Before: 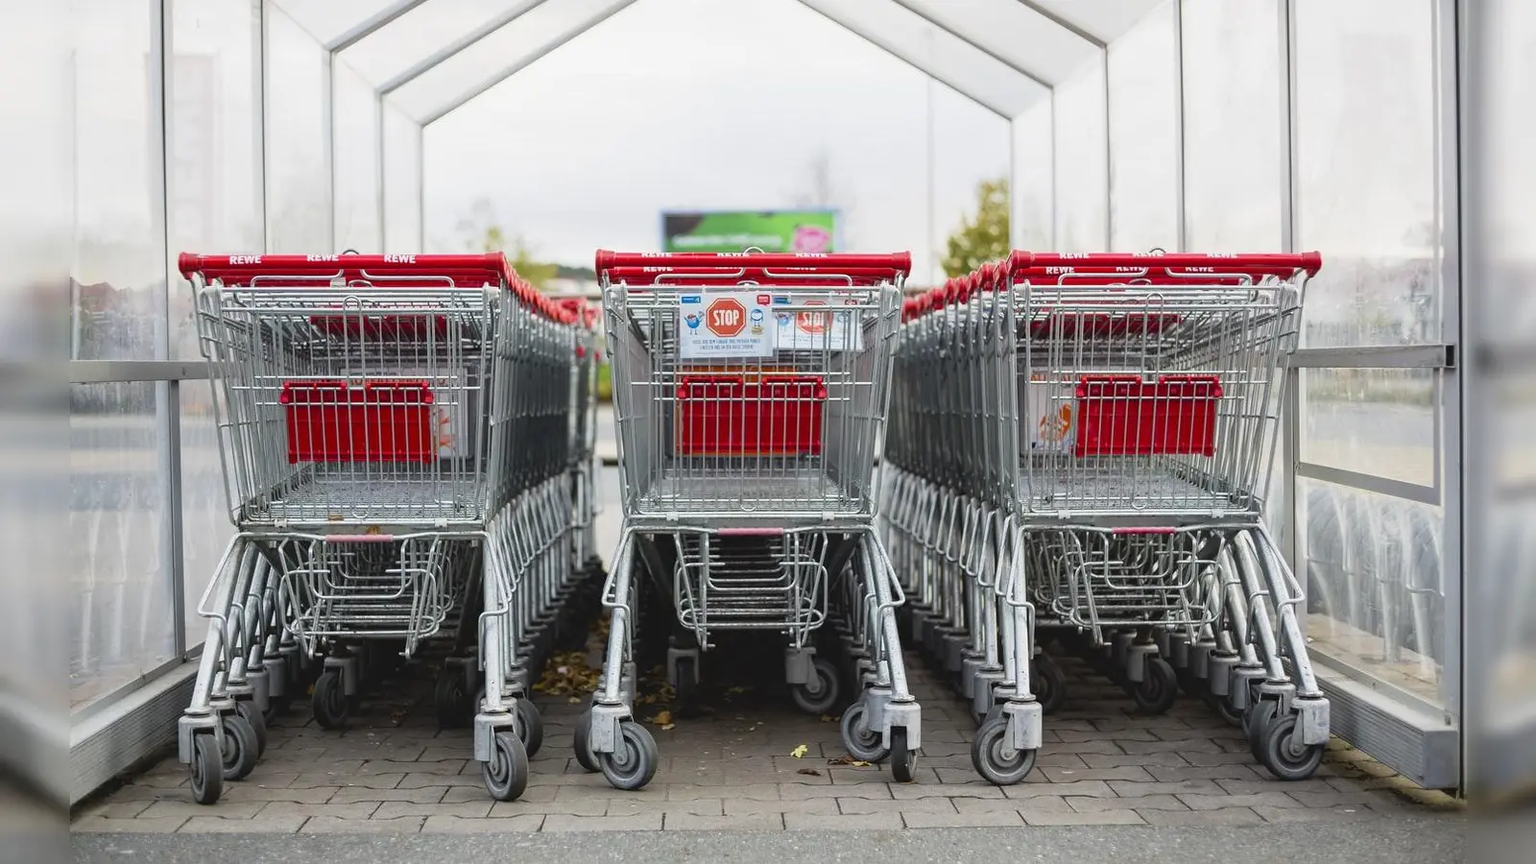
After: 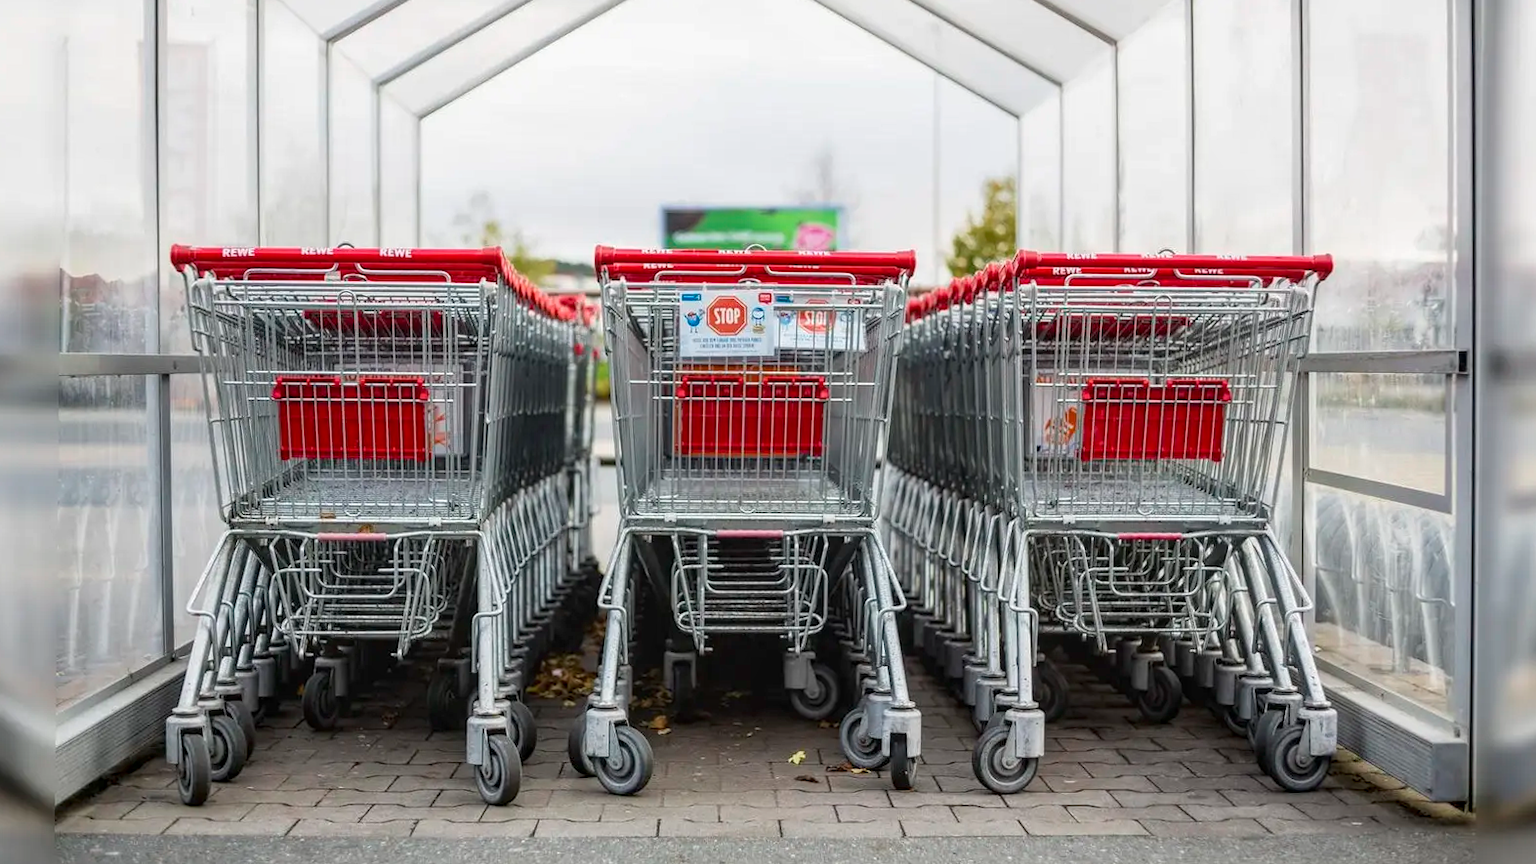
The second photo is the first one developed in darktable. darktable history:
crop and rotate: angle -0.543°
local contrast: on, module defaults
